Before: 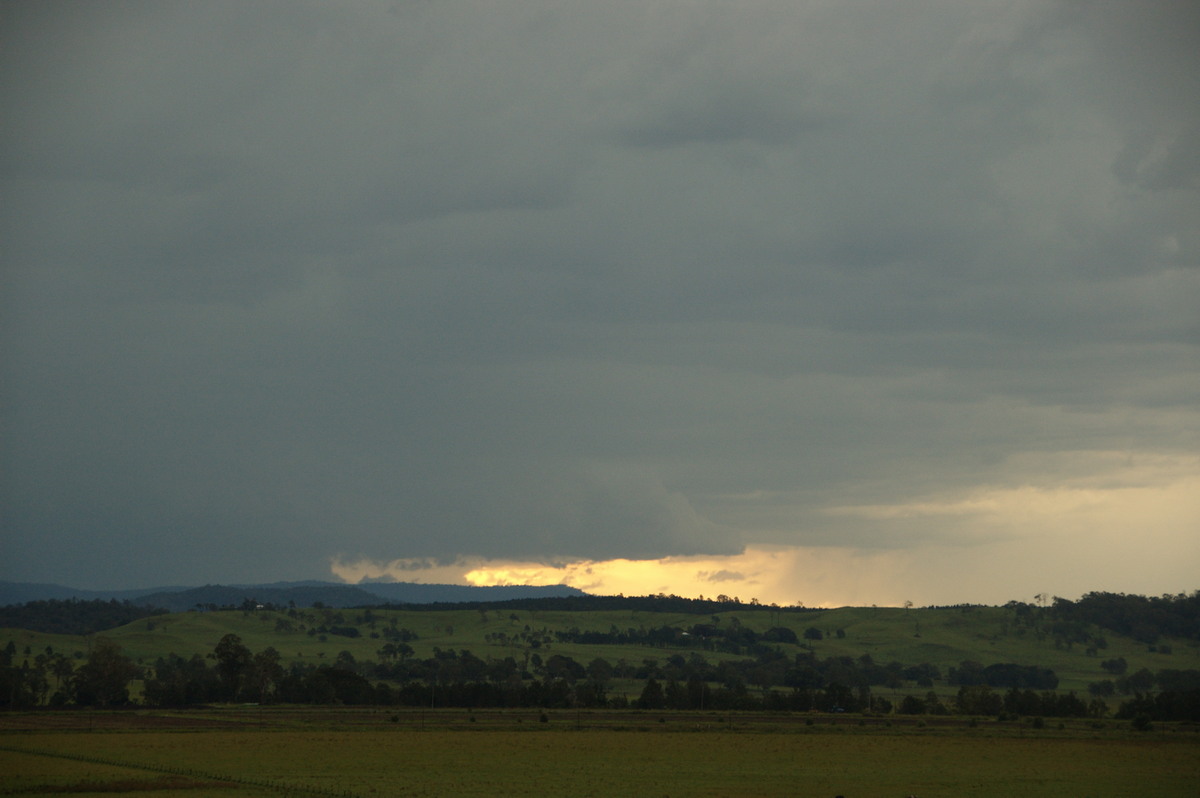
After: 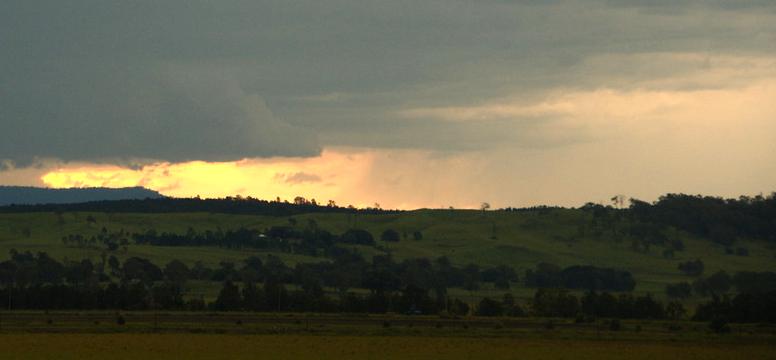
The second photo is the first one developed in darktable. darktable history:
crop and rotate: left 35.312%, top 49.993%, bottom 4.846%
color zones: curves: ch1 [(0, 0.469) (0.072, 0.457) (0.243, 0.494) (0.429, 0.5) (0.571, 0.5) (0.714, 0.5) (0.857, 0.5) (1, 0.469)]; ch2 [(0, 0.499) (0.143, 0.467) (0.242, 0.436) (0.429, 0.493) (0.571, 0.5) (0.714, 0.5) (0.857, 0.5) (1, 0.499)]
color balance rgb: perceptual saturation grading › global saturation 25.417%, perceptual brilliance grading › global brilliance 15.026%, perceptual brilliance grading › shadows -35.595%
